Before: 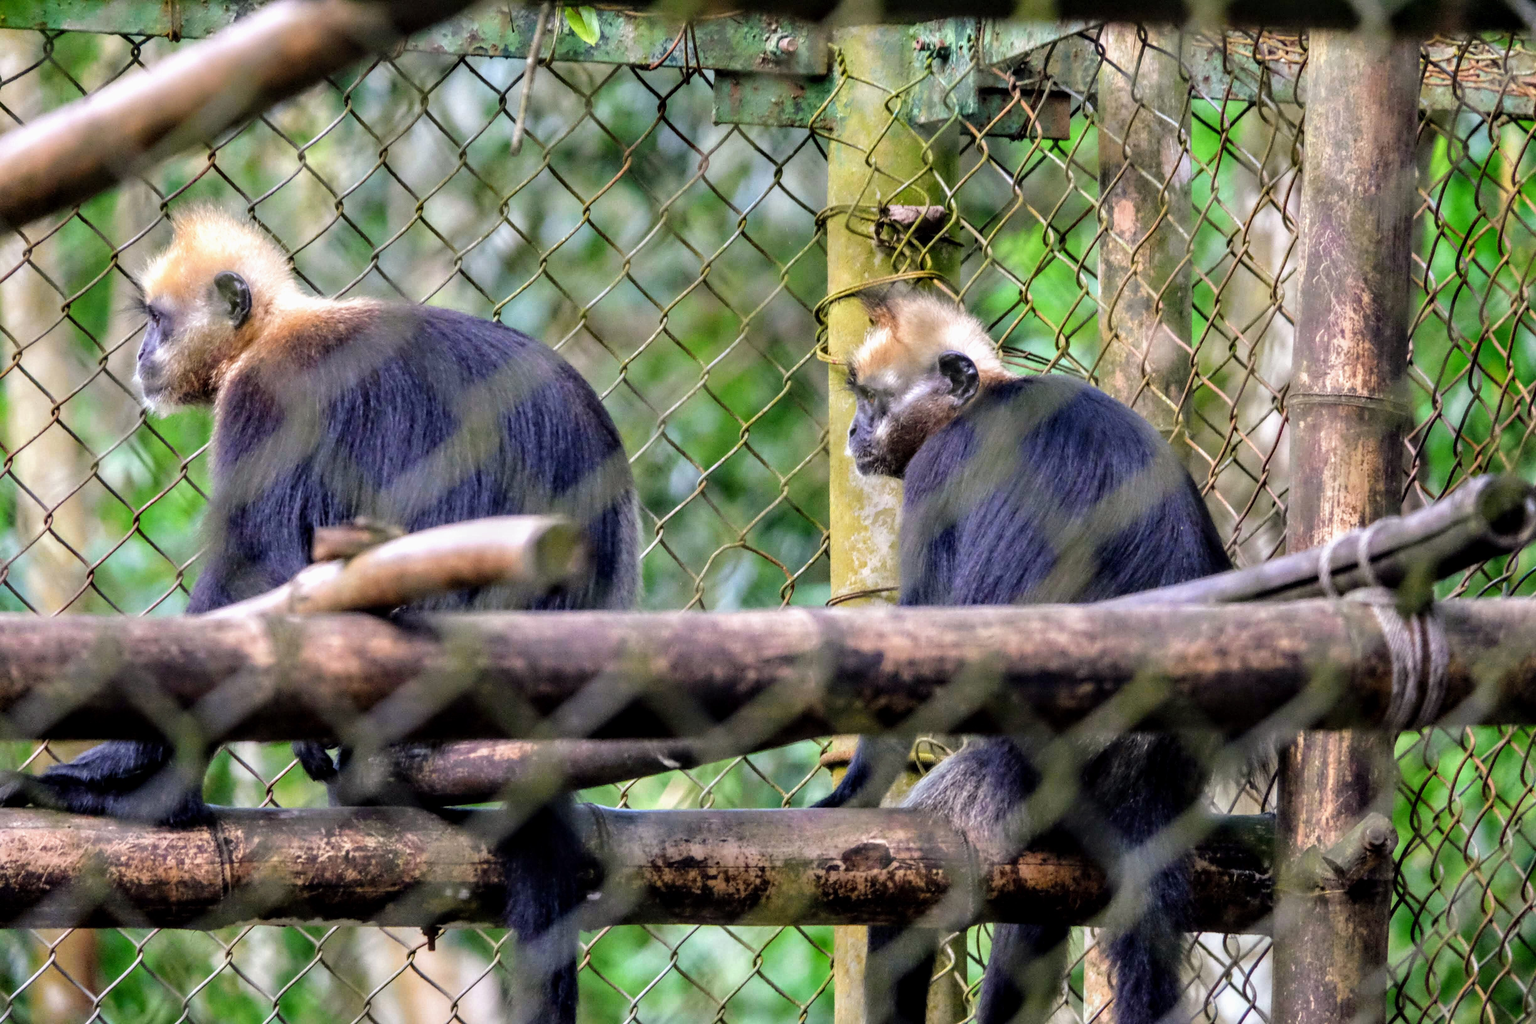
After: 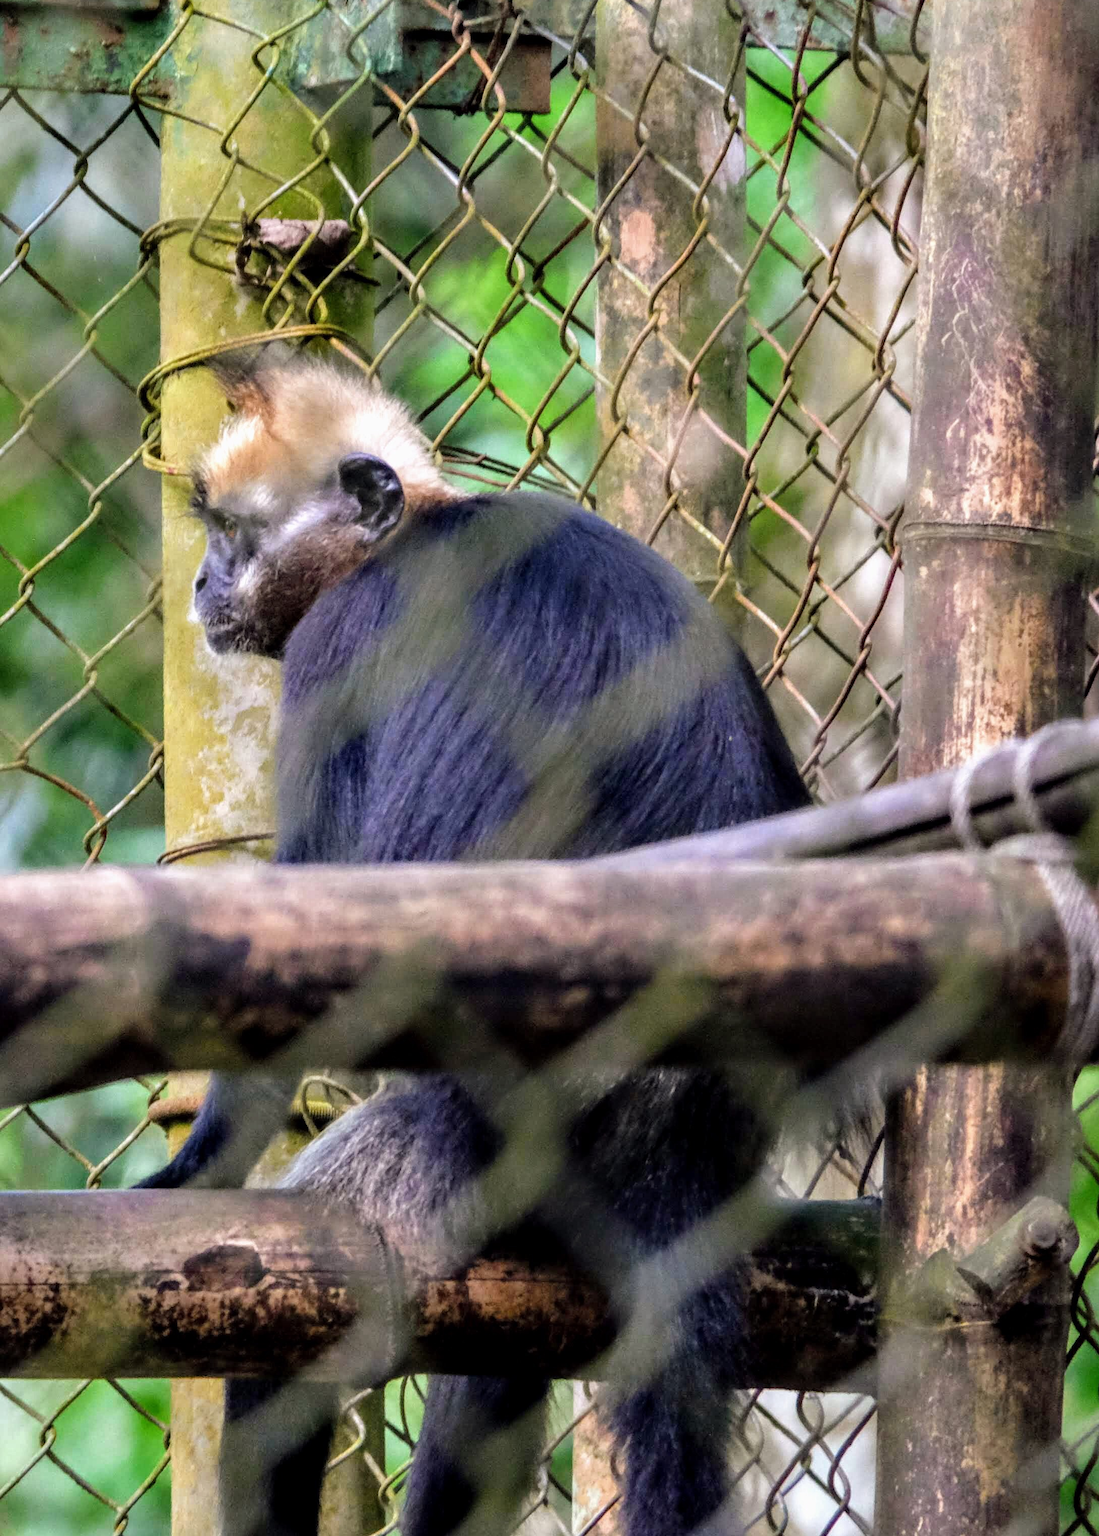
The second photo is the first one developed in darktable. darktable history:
crop: left 47.406%, top 6.788%, right 8.099%
